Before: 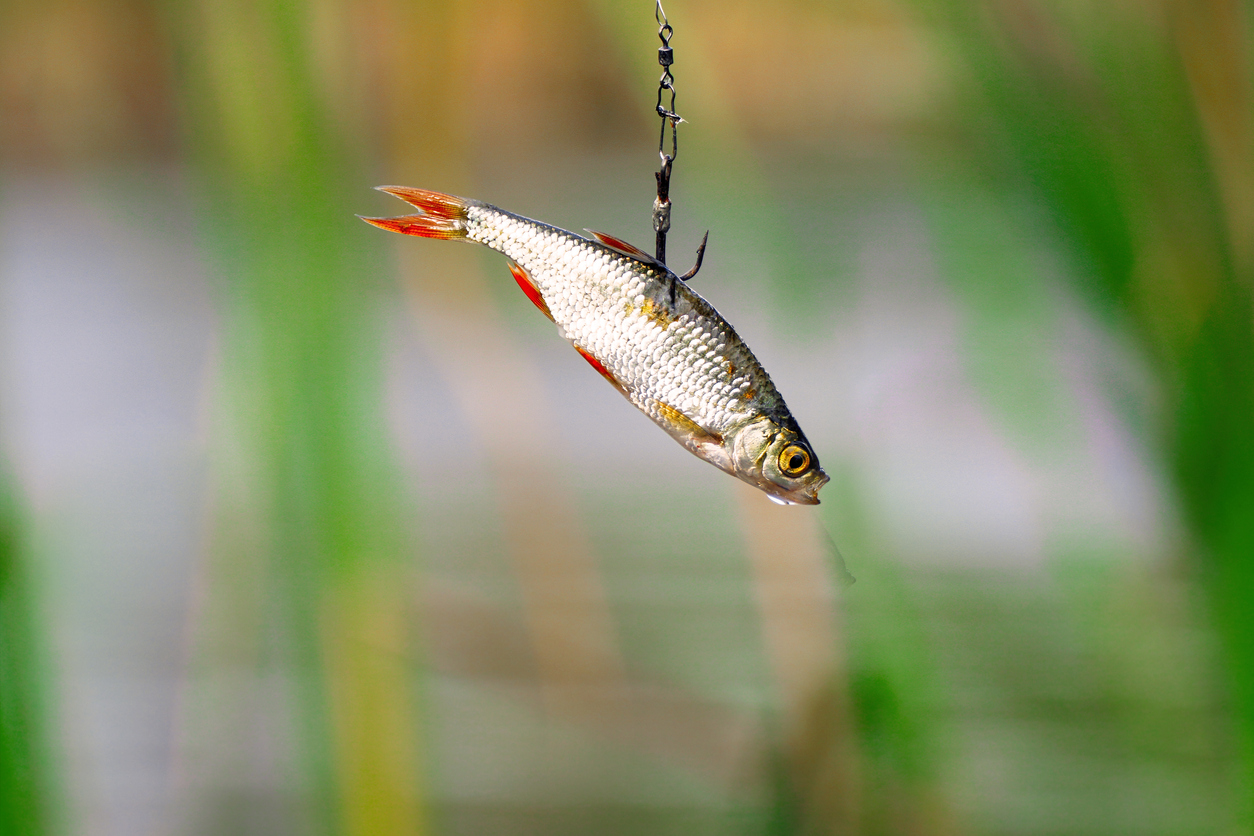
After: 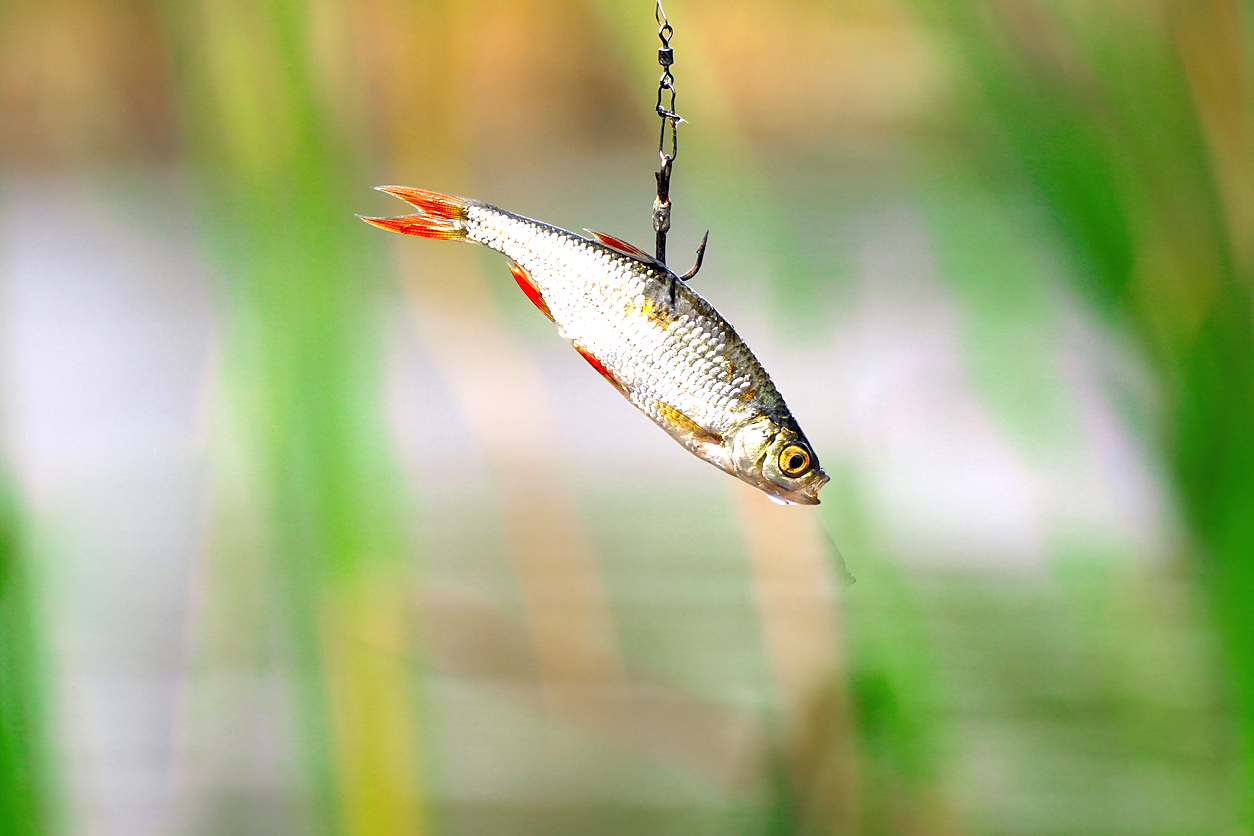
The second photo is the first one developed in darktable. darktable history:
sharpen: radius 1.437, amount 0.404, threshold 1.6
exposure: black level correction 0, exposure 0.693 EV, compensate highlight preservation false
